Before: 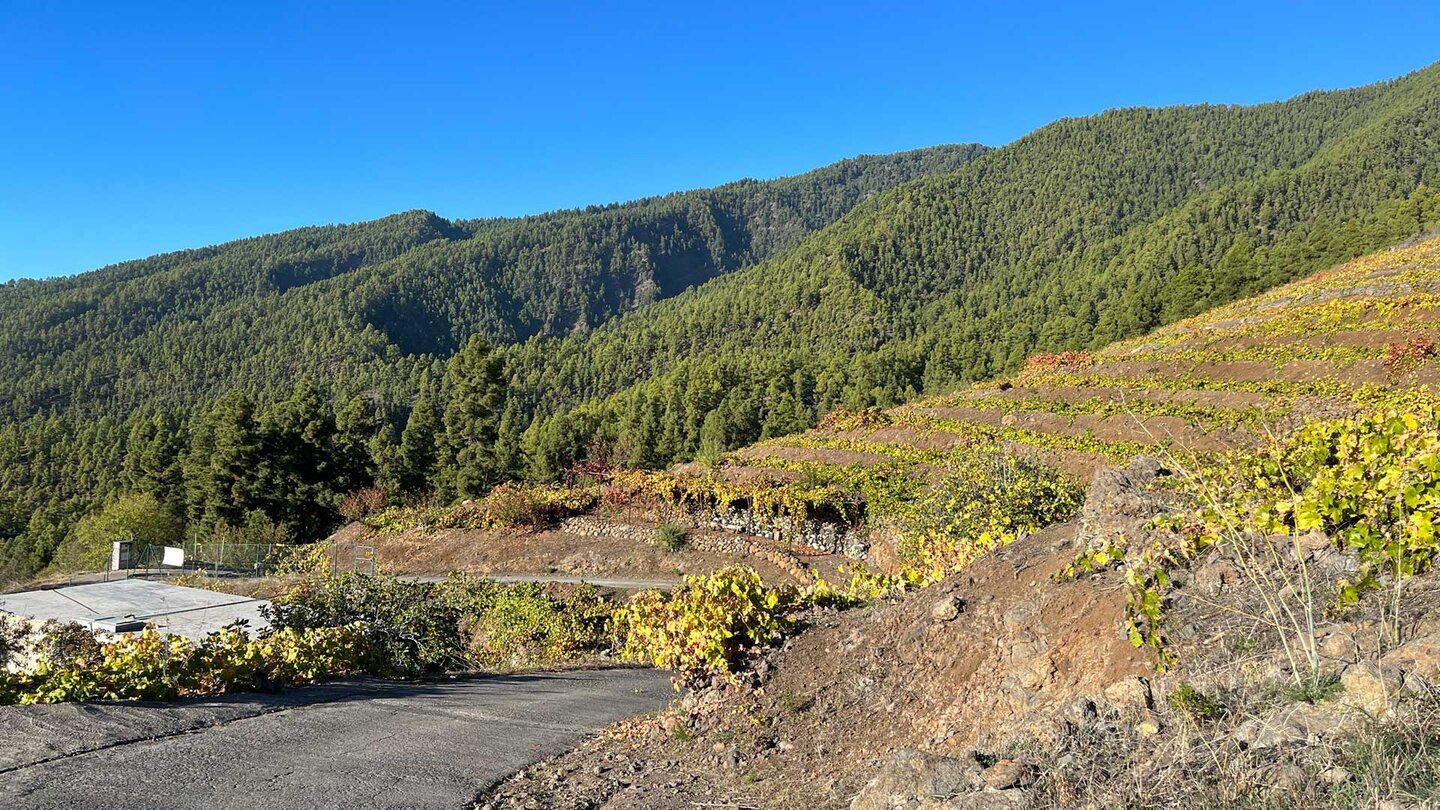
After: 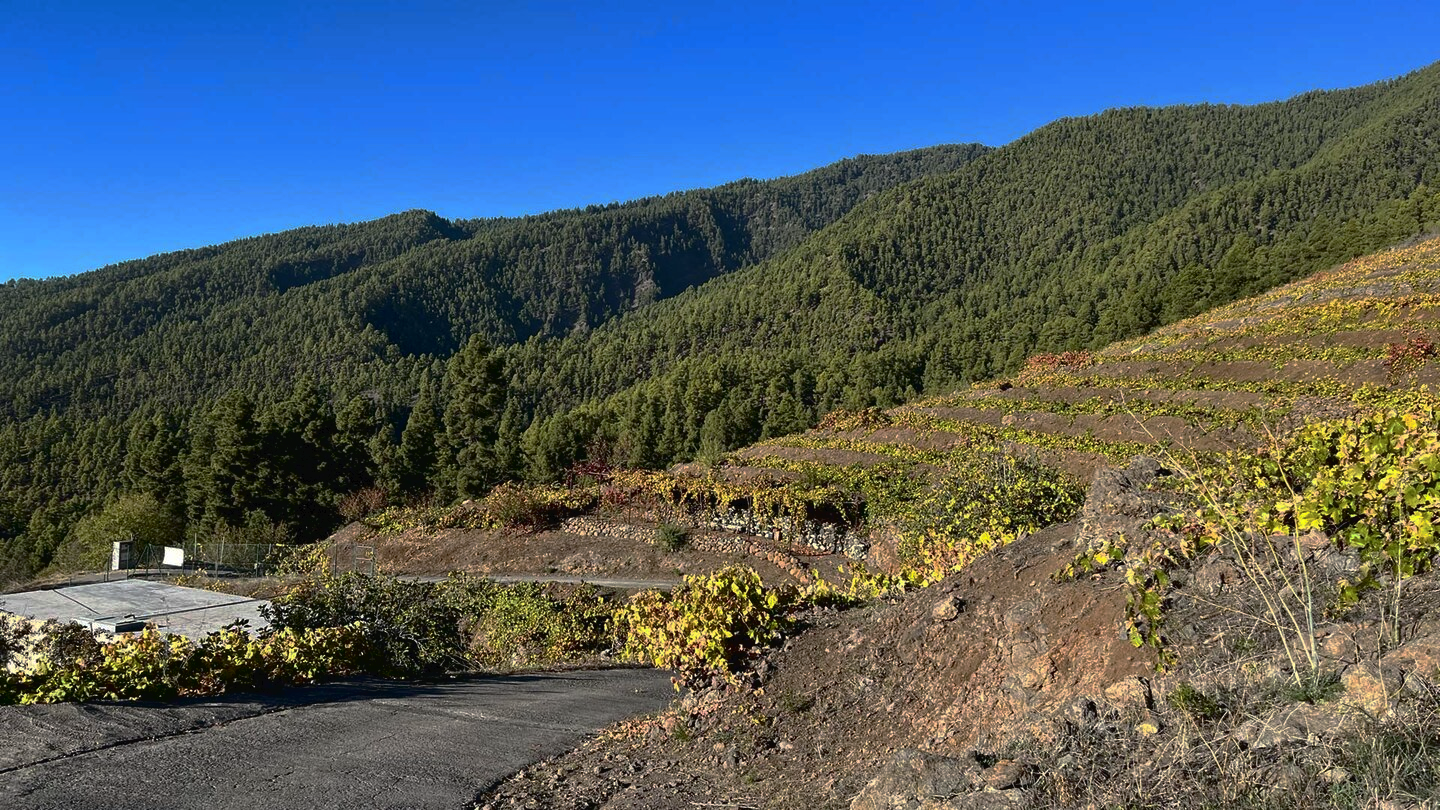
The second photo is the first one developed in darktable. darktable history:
base curve: curves: ch0 [(0, 0) (0.841, 0.609) (1, 1)], preserve colors none
tone curve: curves: ch0 [(0, 0) (0.003, 0.025) (0.011, 0.025) (0.025, 0.025) (0.044, 0.026) (0.069, 0.033) (0.1, 0.053) (0.136, 0.078) (0.177, 0.108) (0.224, 0.153) (0.277, 0.213) (0.335, 0.286) (0.399, 0.372) (0.468, 0.467) (0.543, 0.565) (0.623, 0.675) (0.709, 0.775) (0.801, 0.863) (0.898, 0.936) (1, 1)], color space Lab, independent channels, preserve colors none
